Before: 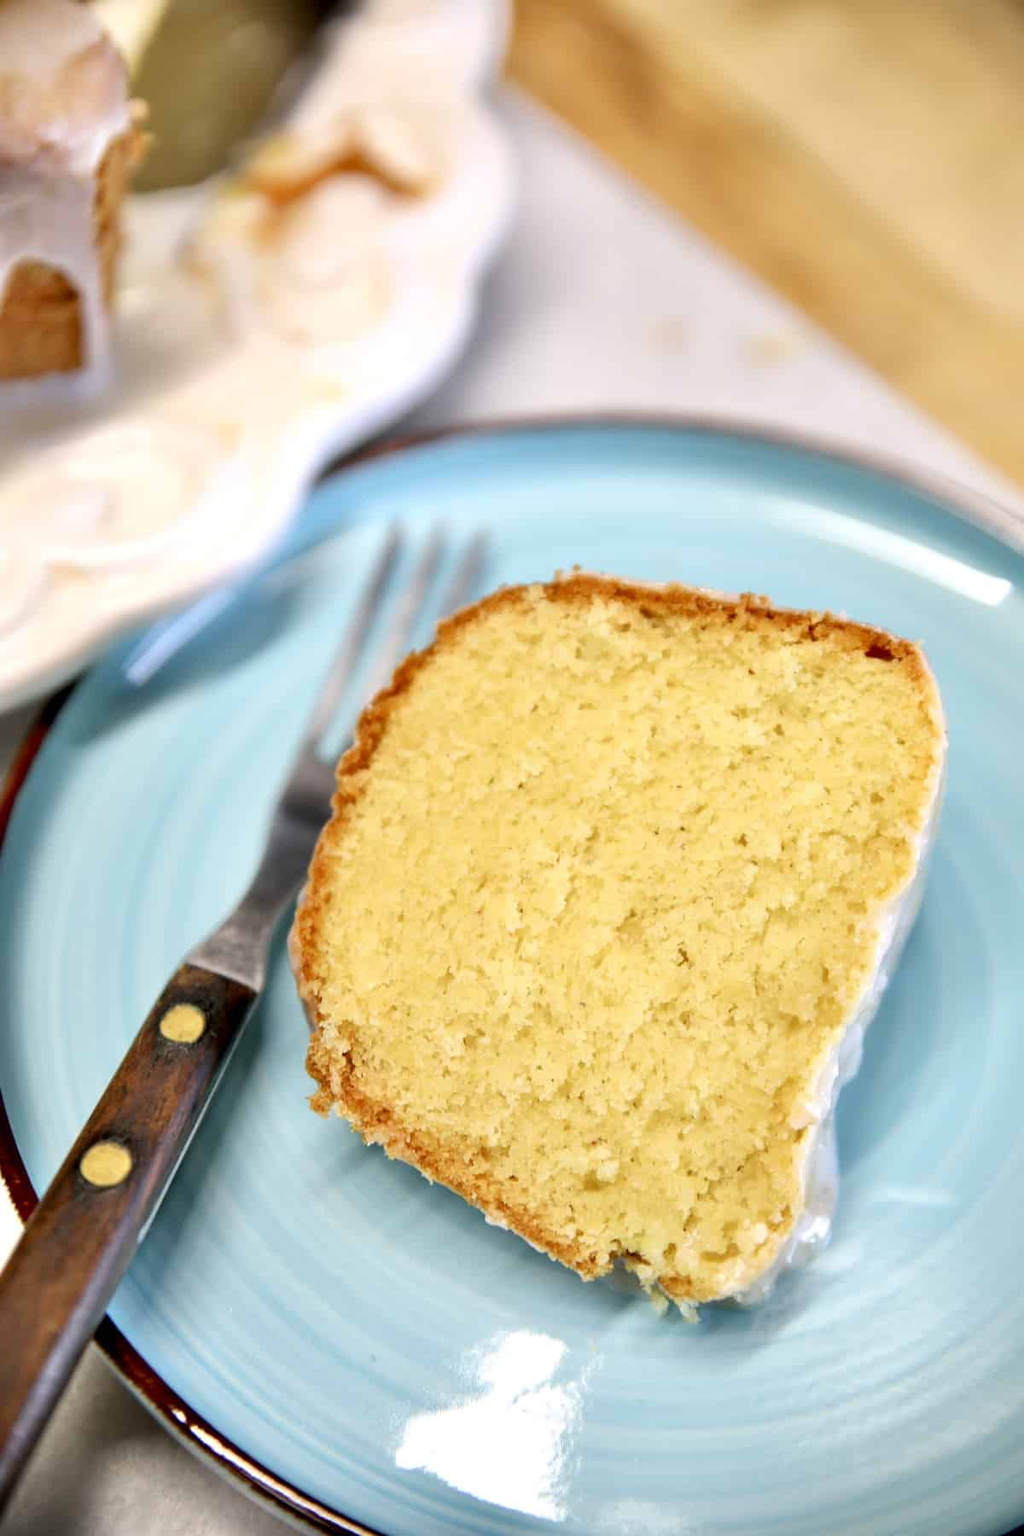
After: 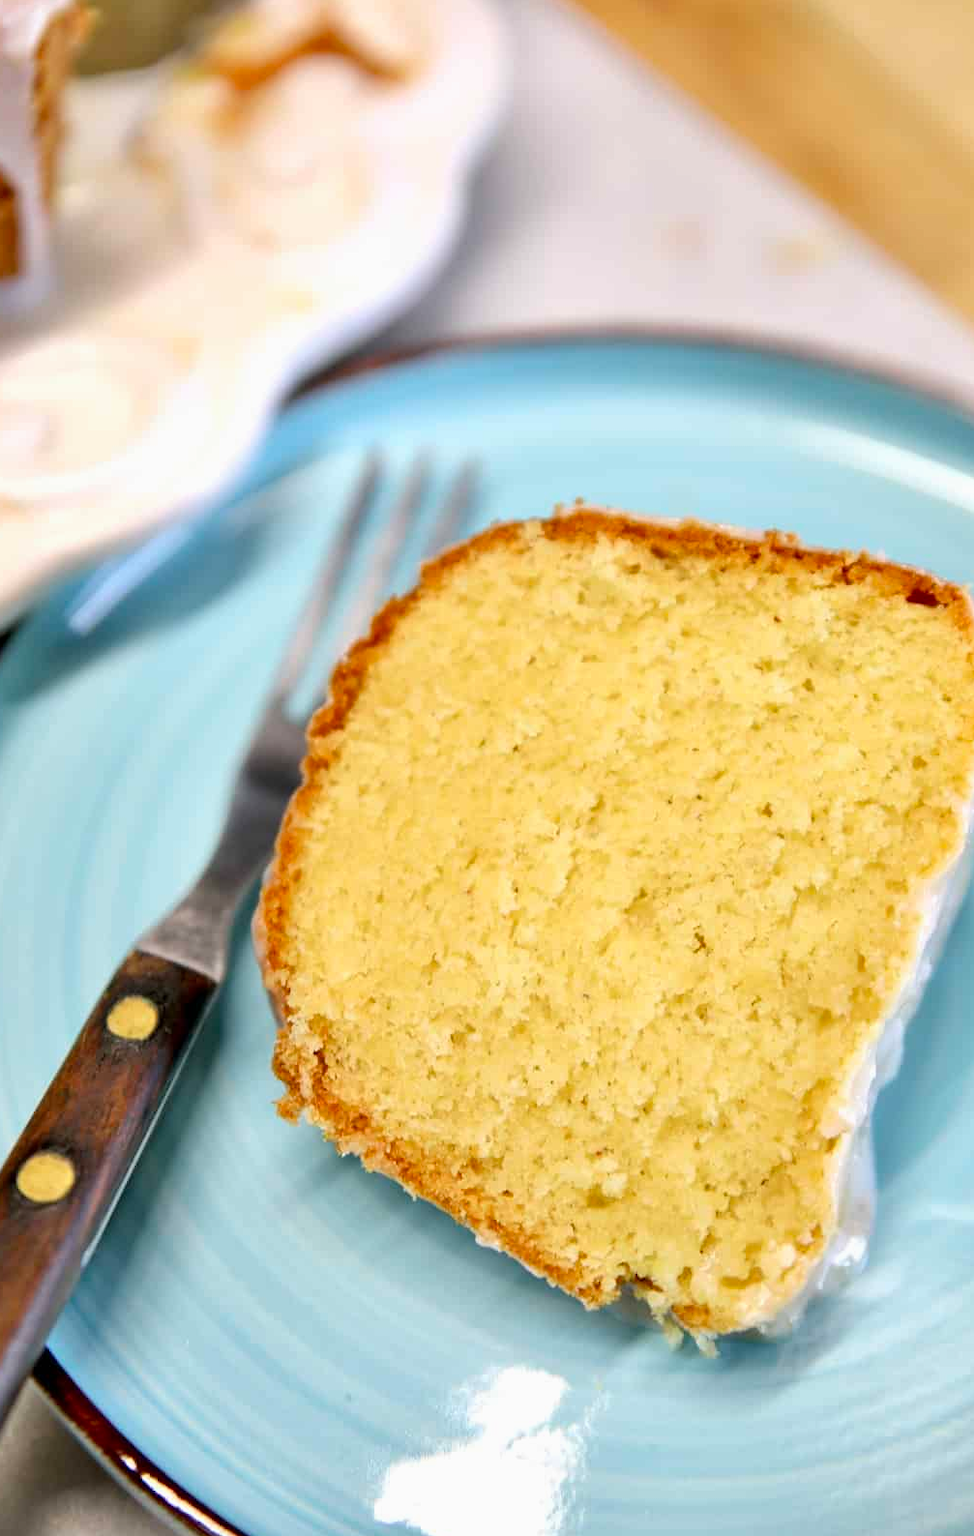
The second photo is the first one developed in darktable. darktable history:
exposure: exposure -0.048 EV, compensate highlight preservation false
crop: left 6.446%, top 8.188%, right 9.538%, bottom 3.548%
